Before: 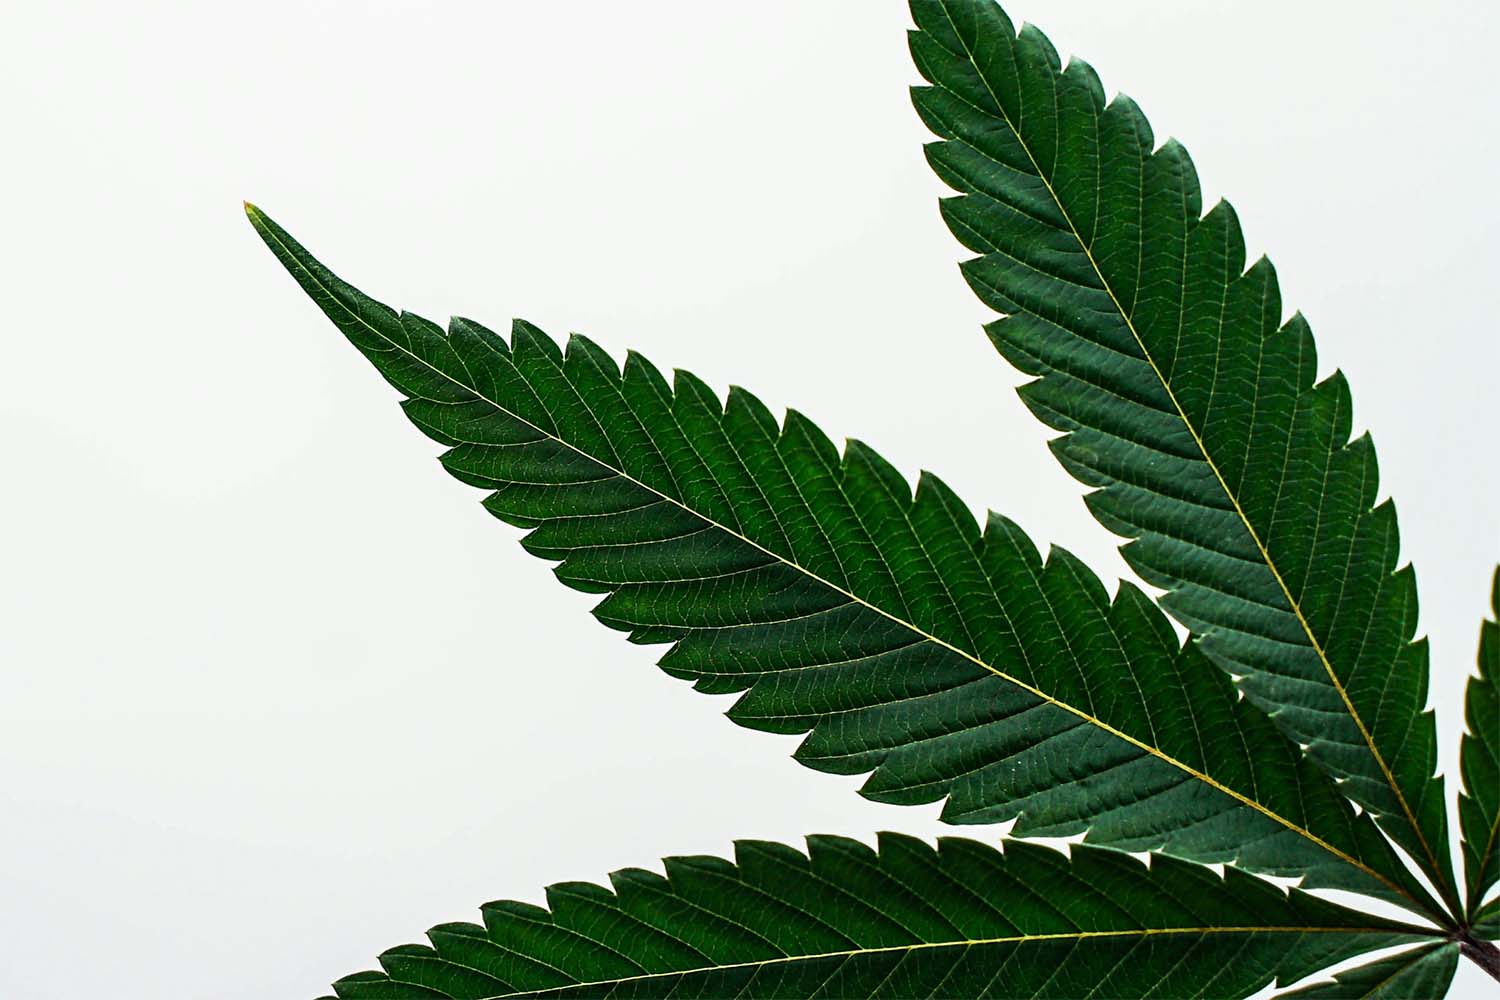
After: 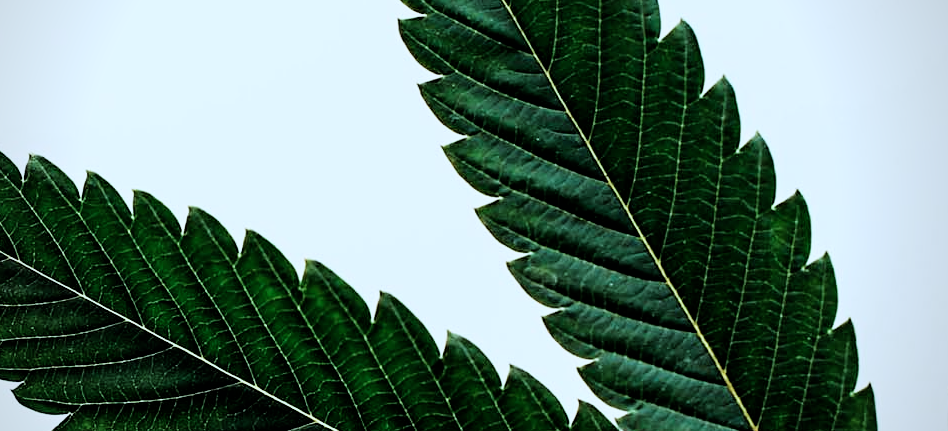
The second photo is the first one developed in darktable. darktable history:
vignetting: brightness -0.414, saturation -0.302, center (-0.033, -0.036), unbound false
crop: left 36.103%, top 17.993%, right 0.681%, bottom 38.887%
color correction: highlights a* -4, highlights b* -10.9
filmic rgb: black relative exposure -5.13 EV, white relative exposure 3.49 EV, threshold 2.96 EV, hardness 3.16, contrast 1.199, highlights saturation mix -49.1%, iterations of high-quality reconstruction 0, enable highlight reconstruction true
tone equalizer: -8 EV -0.401 EV, -7 EV -0.404 EV, -6 EV -0.364 EV, -5 EV -0.202 EV, -3 EV 0.225 EV, -2 EV 0.347 EV, -1 EV 0.414 EV, +0 EV 0.437 EV
